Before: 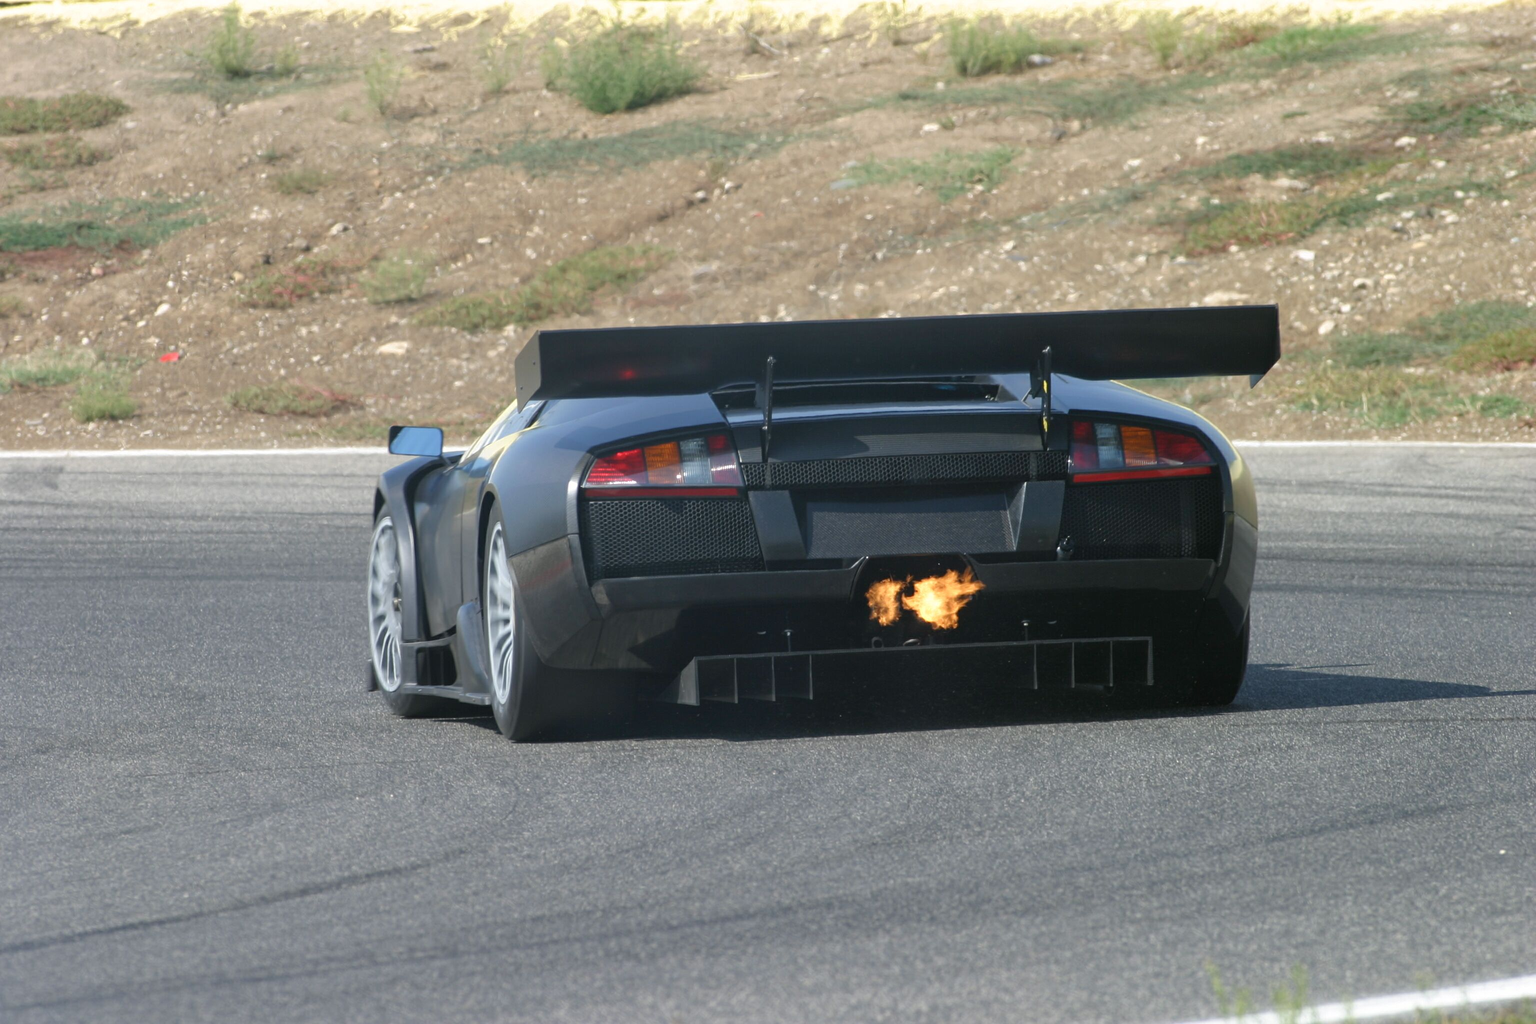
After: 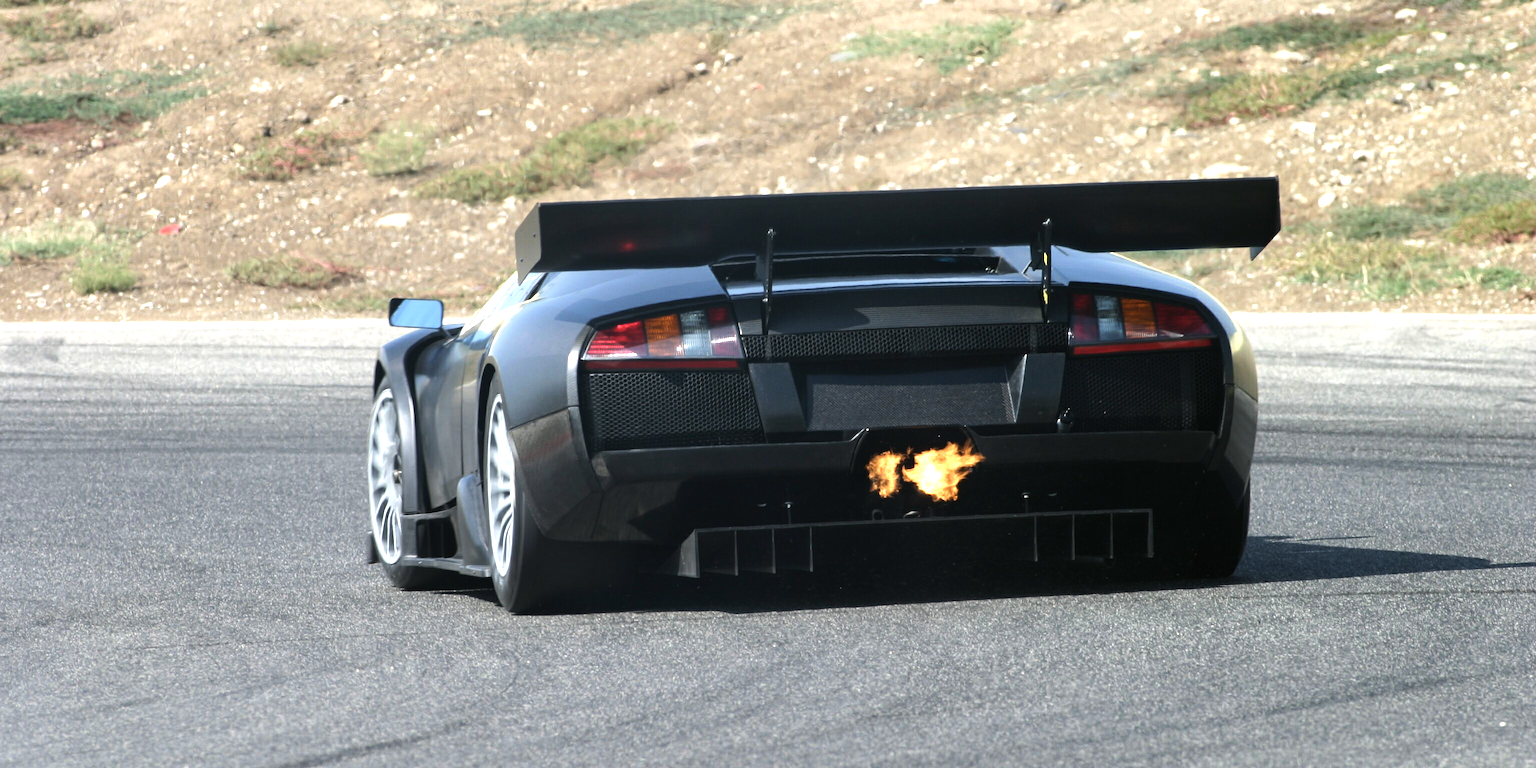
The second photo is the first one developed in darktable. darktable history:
crop and rotate: top 12.5%, bottom 12.5%
tone equalizer: -8 EV -1.08 EV, -7 EV -1.01 EV, -6 EV -0.867 EV, -5 EV -0.578 EV, -3 EV 0.578 EV, -2 EV 0.867 EV, -1 EV 1.01 EV, +0 EV 1.08 EV, edges refinement/feathering 500, mask exposure compensation -1.57 EV, preserve details no
